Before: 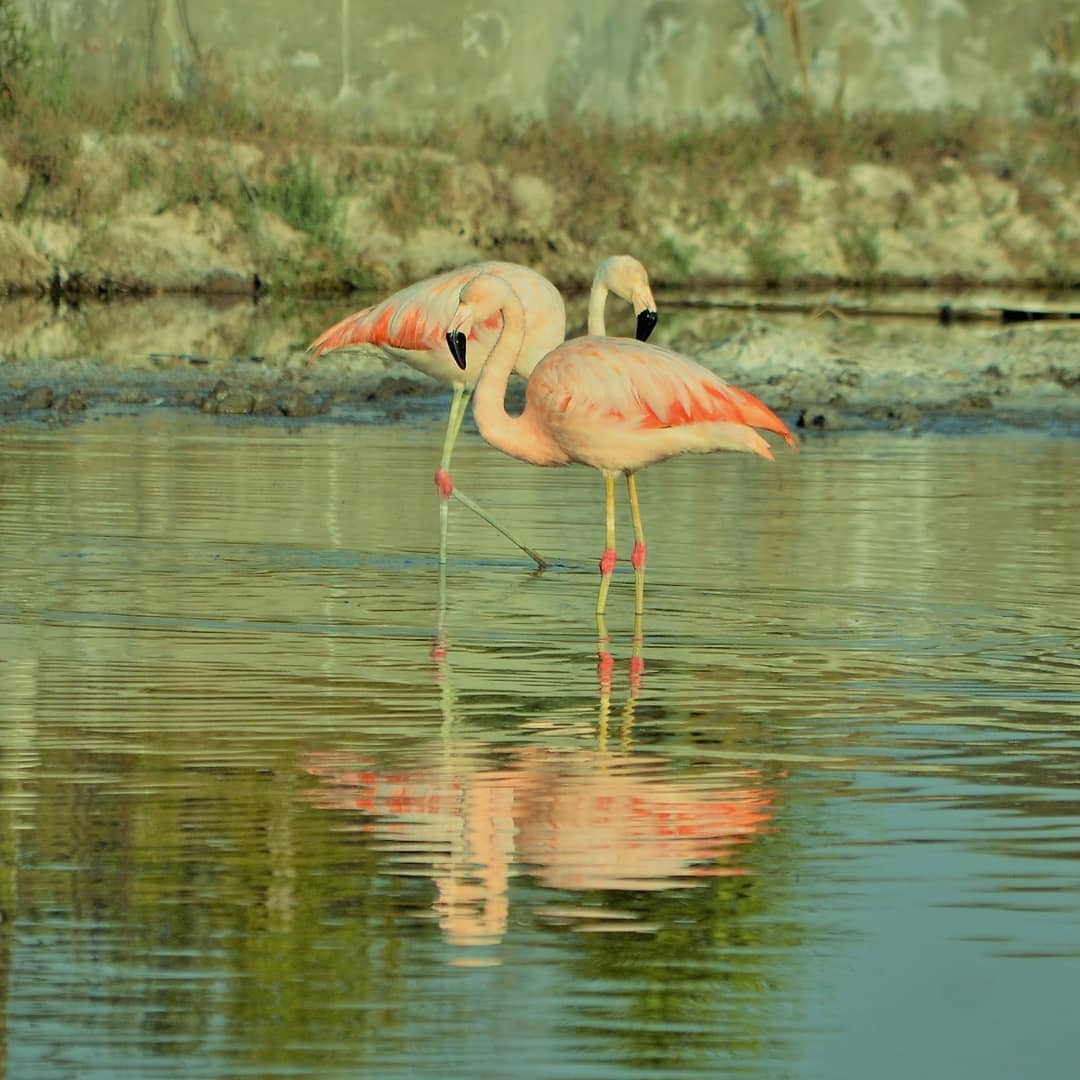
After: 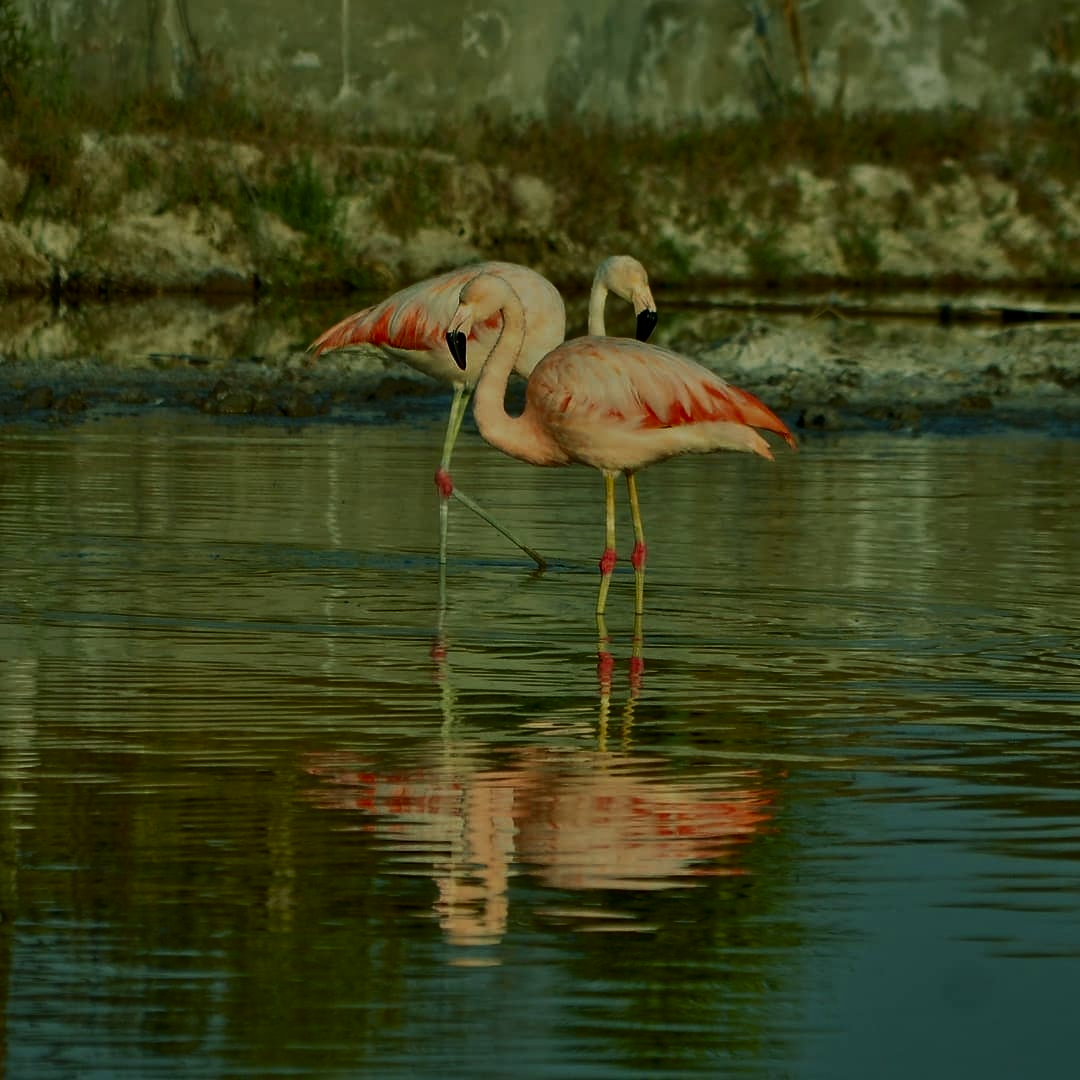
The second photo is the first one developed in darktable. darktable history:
shadows and highlights: shadows 22.33, highlights -48.44, soften with gaussian
contrast brightness saturation: contrast 0.409, brightness 0.047, saturation 0.256
exposure: exposure -1.506 EV, compensate exposure bias true, compensate highlight preservation false
